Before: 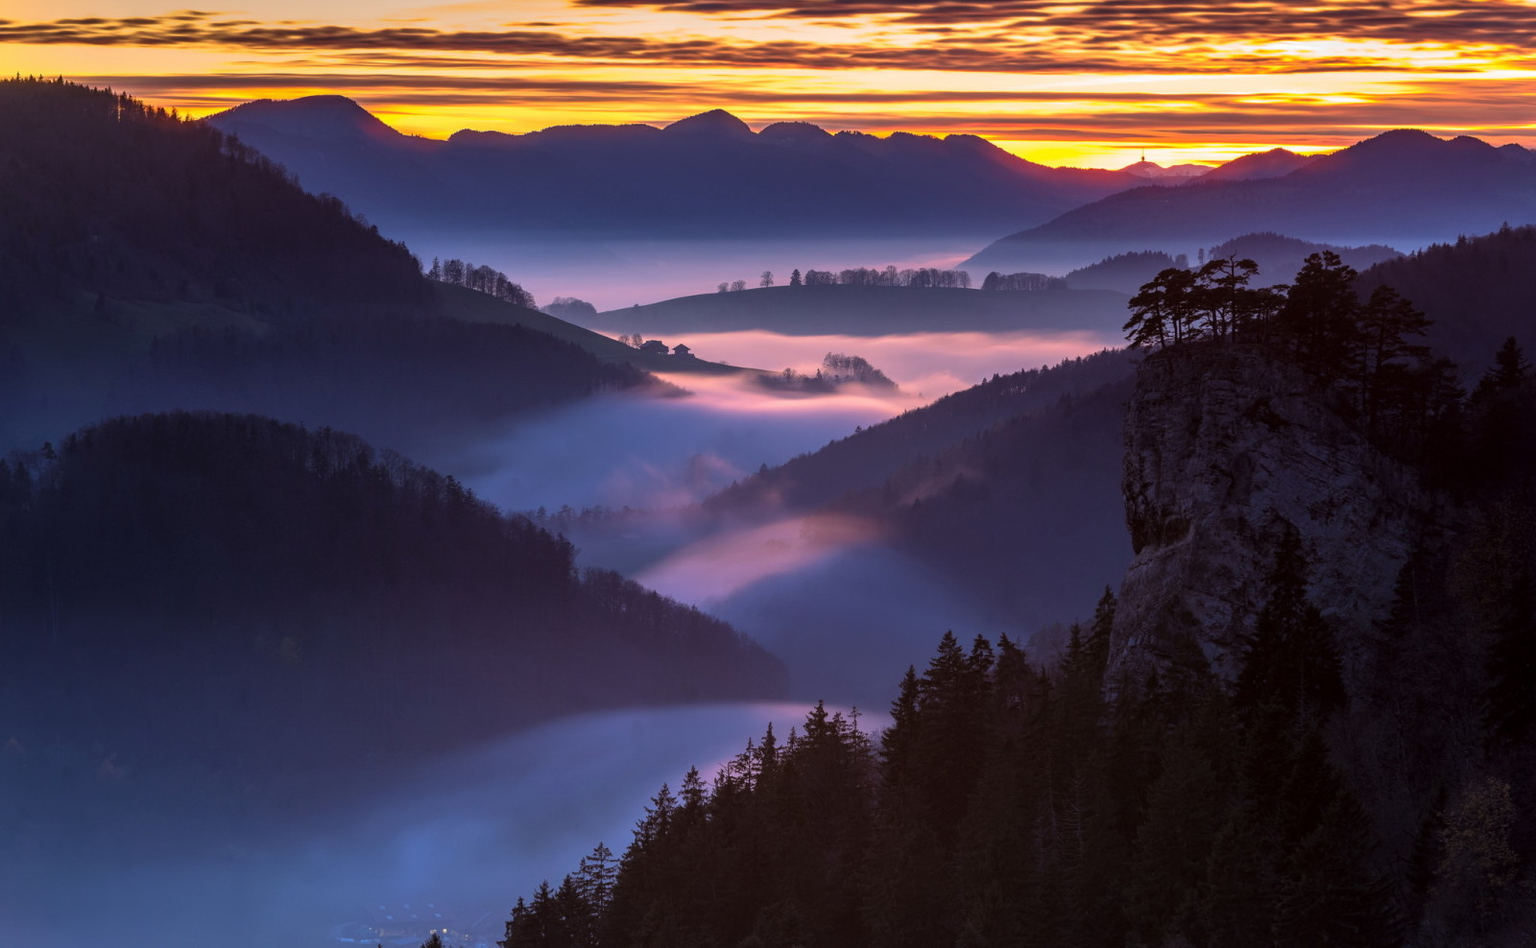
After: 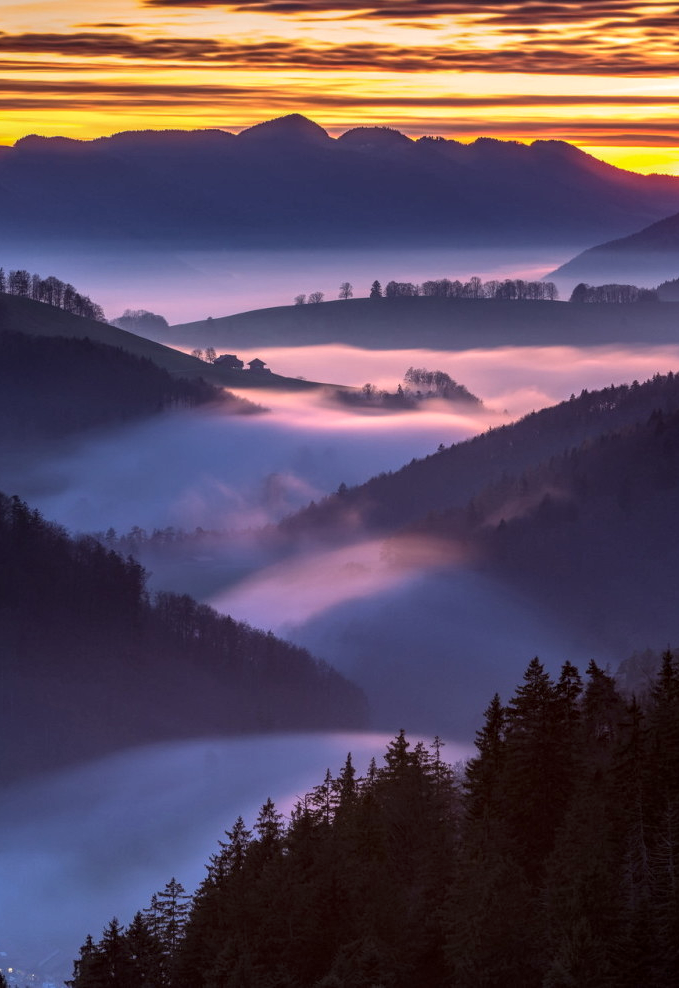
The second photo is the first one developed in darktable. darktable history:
local contrast: highlights 32%, detail 135%
tone equalizer: edges refinement/feathering 500, mask exposure compensation -1.57 EV, preserve details no
crop: left 28.317%, right 29.233%
